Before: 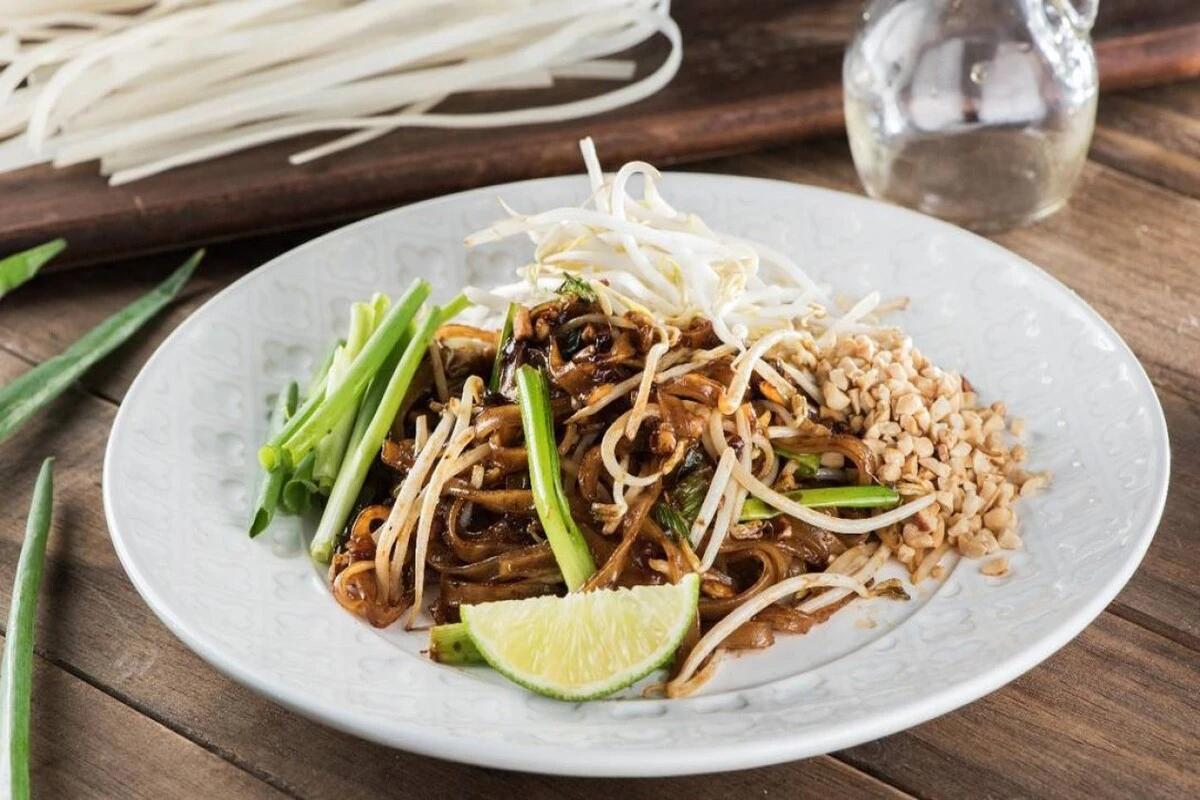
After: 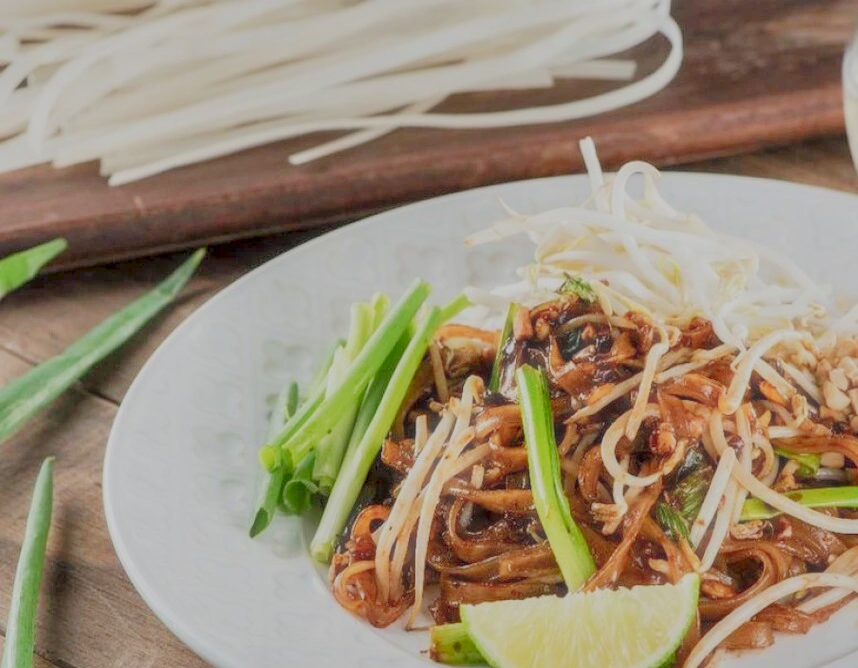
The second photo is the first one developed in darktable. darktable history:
filmic rgb: black relative exposure -7.98 EV, white relative exposure 8.03 EV, target black luminance 0%, hardness 2.45, latitude 75.85%, contrast 0.567, shadows ↔ highlights balance 0.007%, preserve chrominance max RGB
contrast brightness saturation: brightness -0.016, saturation 0.347
crop: right 28.483%, bottom 16.49%
local contrast: on, module defaults
haze removal: strength -0.096, compatibility mode true, adaptive false
shadows and highlights: soften with gaussian
exposure: black level correction 0, exposure 1.509 EV, compensate exposure bias true, compensate highlight preservation false
